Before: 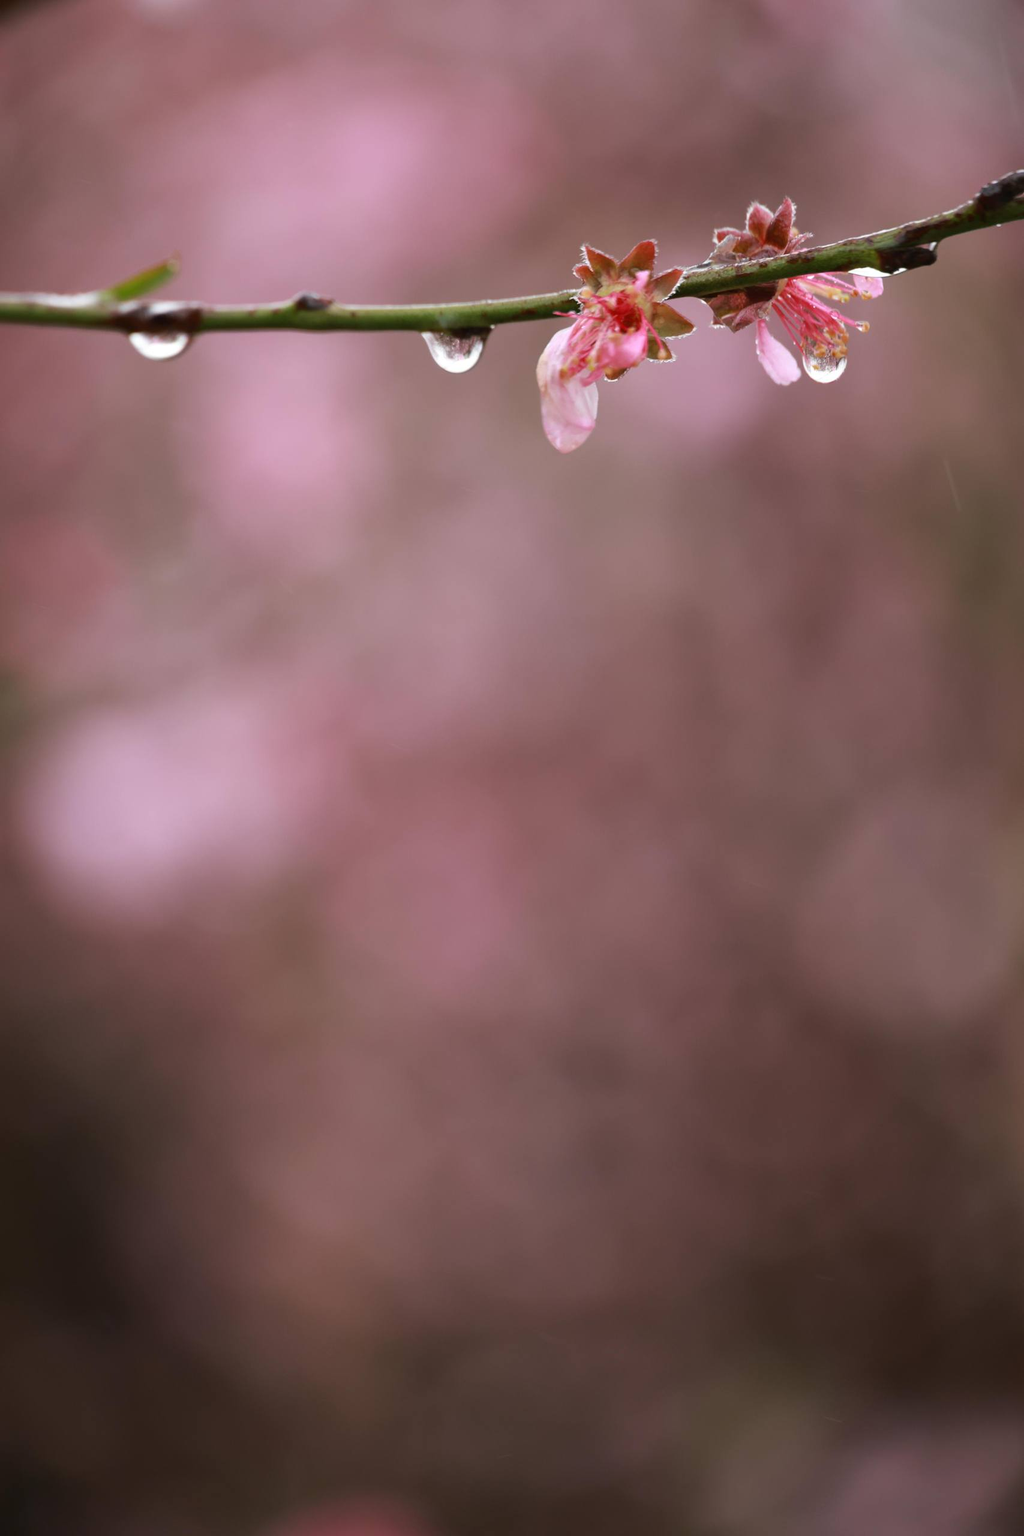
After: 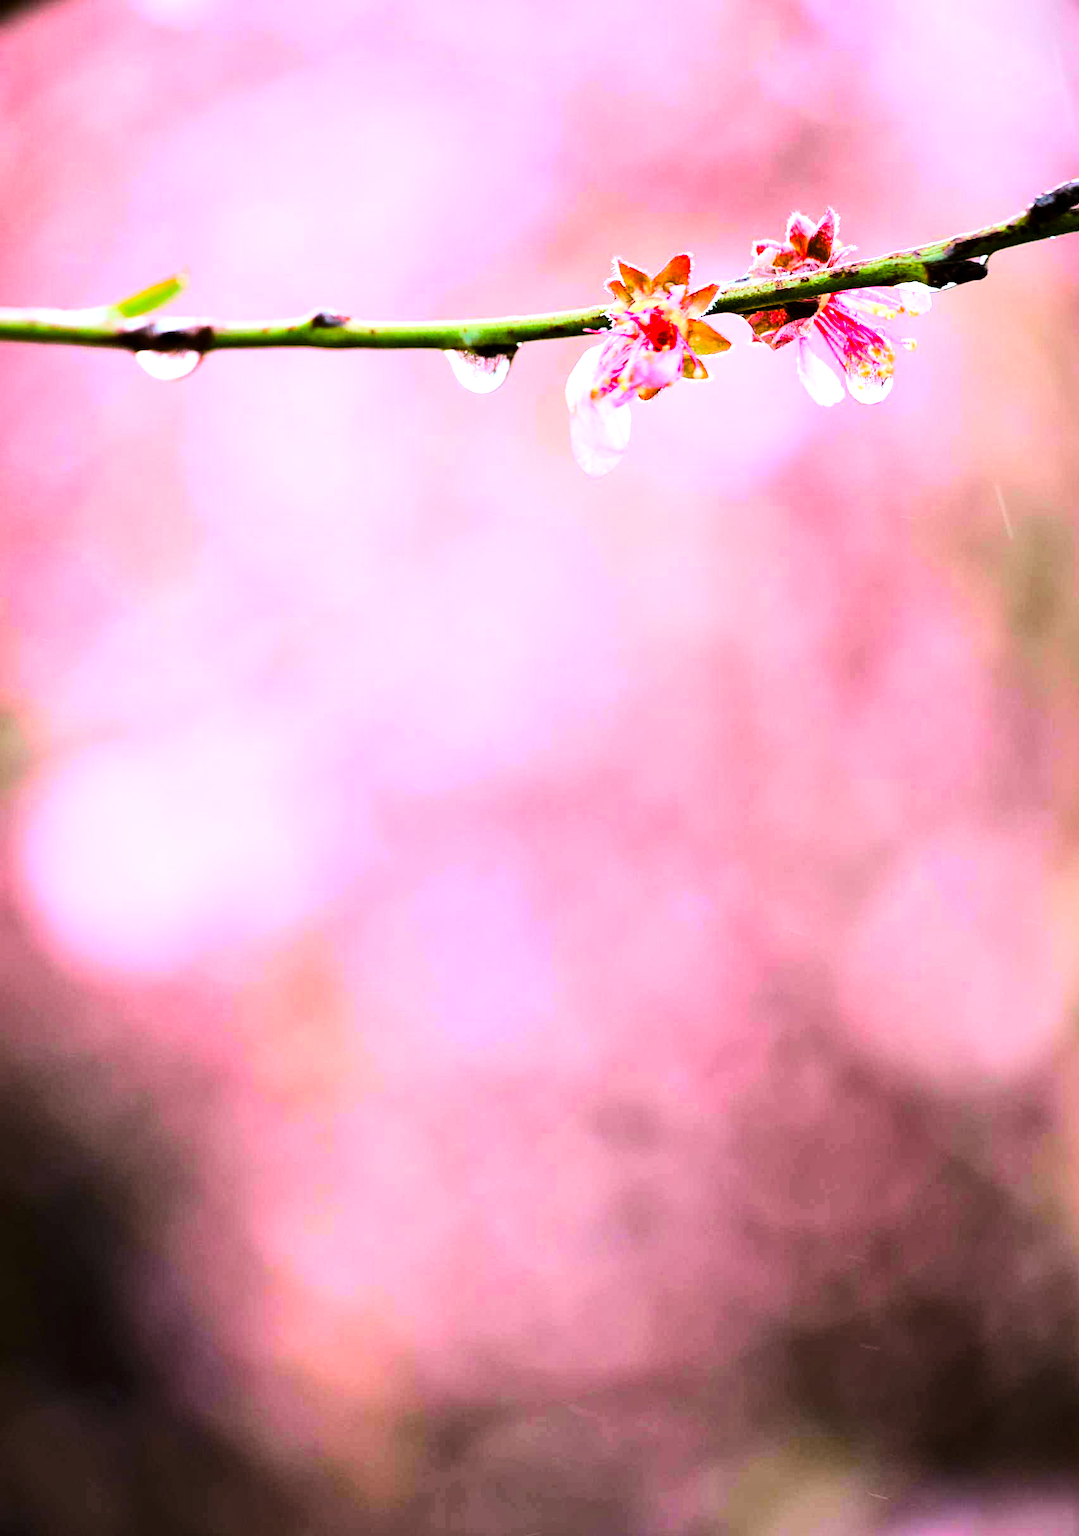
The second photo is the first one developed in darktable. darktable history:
color calibration: x 0.372, y 0.386, temperature 4283.97 K
tone curve: curves: ch0 [(0, 0) (0.004, 0) (0.133, 0.071) (0.325, 0.456) (0.832, 0.957) (1, 1)], color space Lab, linked channels, preserve colors none
exposure: black level correction 0, exposure 0.7 EV, compensate exposure bias true, compensate highlight preservation false
color balance rgb: global offset › luminance -0.37%, perceptual saturation grading › highlights -17.77%, perceptual saturation grading › mid-tones 33.1%, perceptual saturation grading › shadows 50.52%, perceptual brilliance grading › highlights 20%, perceptual brilliance grading › mid-tones 20%, perceptual brilliance grading › shadows -20%, global vibrance 50%
local contrast: mode bilateral grid, contrast 20, coarseness 50, detail 120%, midtone range 0.2
sharpen: on, module defaults
crop and rotate: top 0%, bottom 5.097%
